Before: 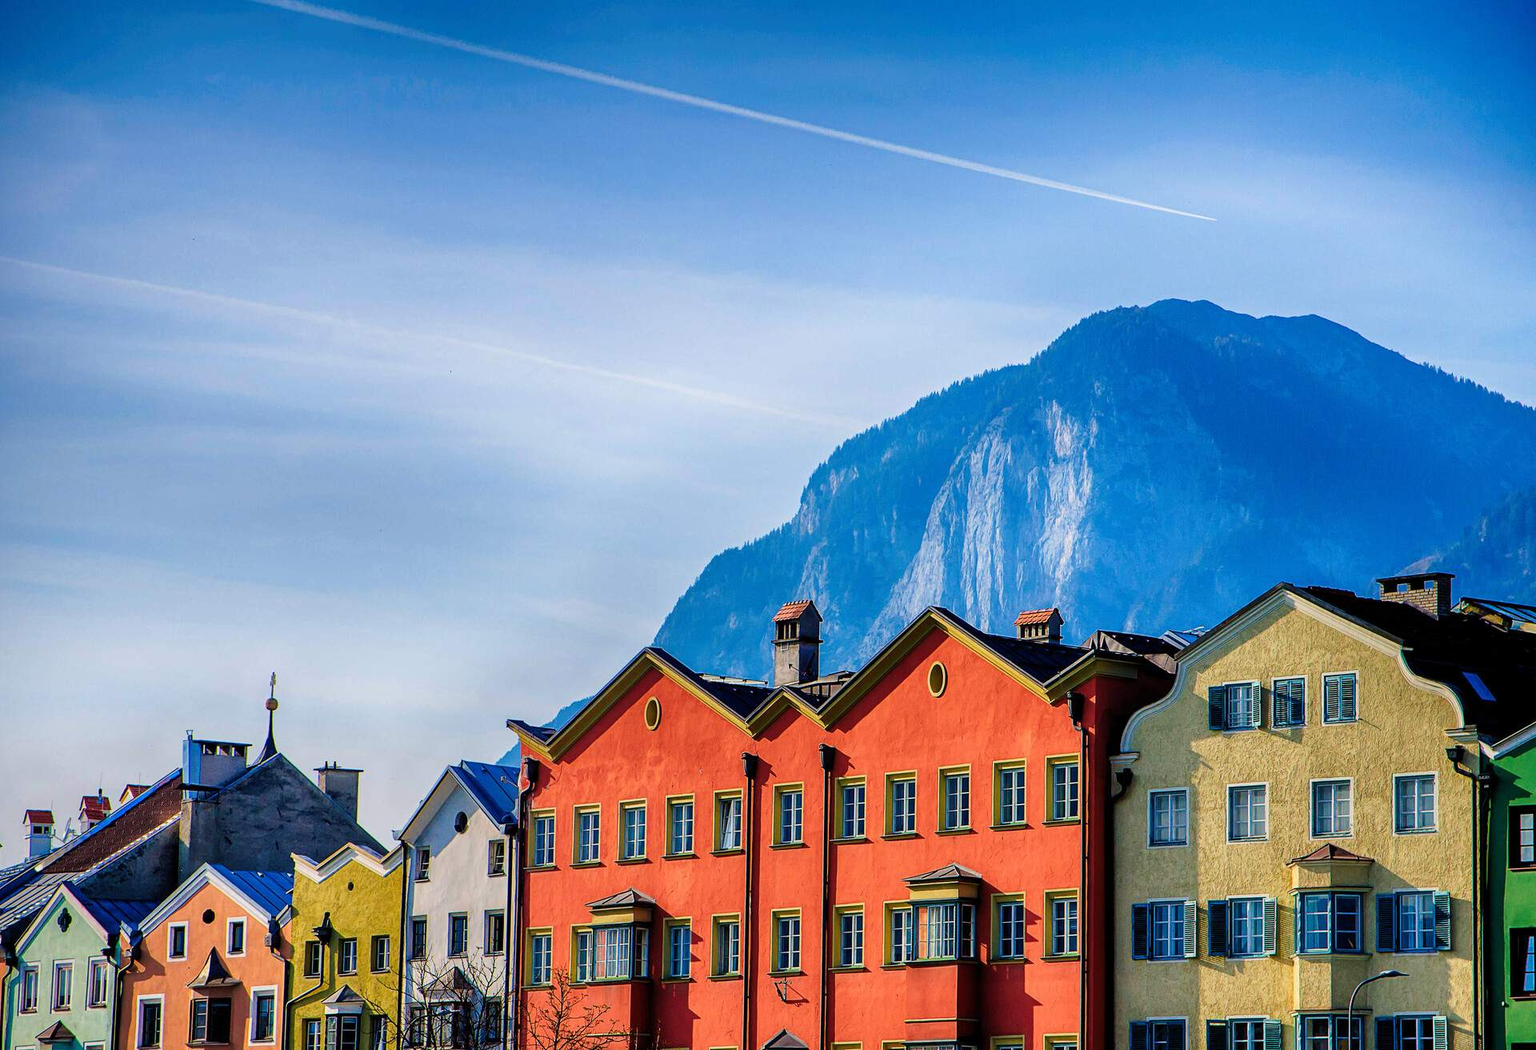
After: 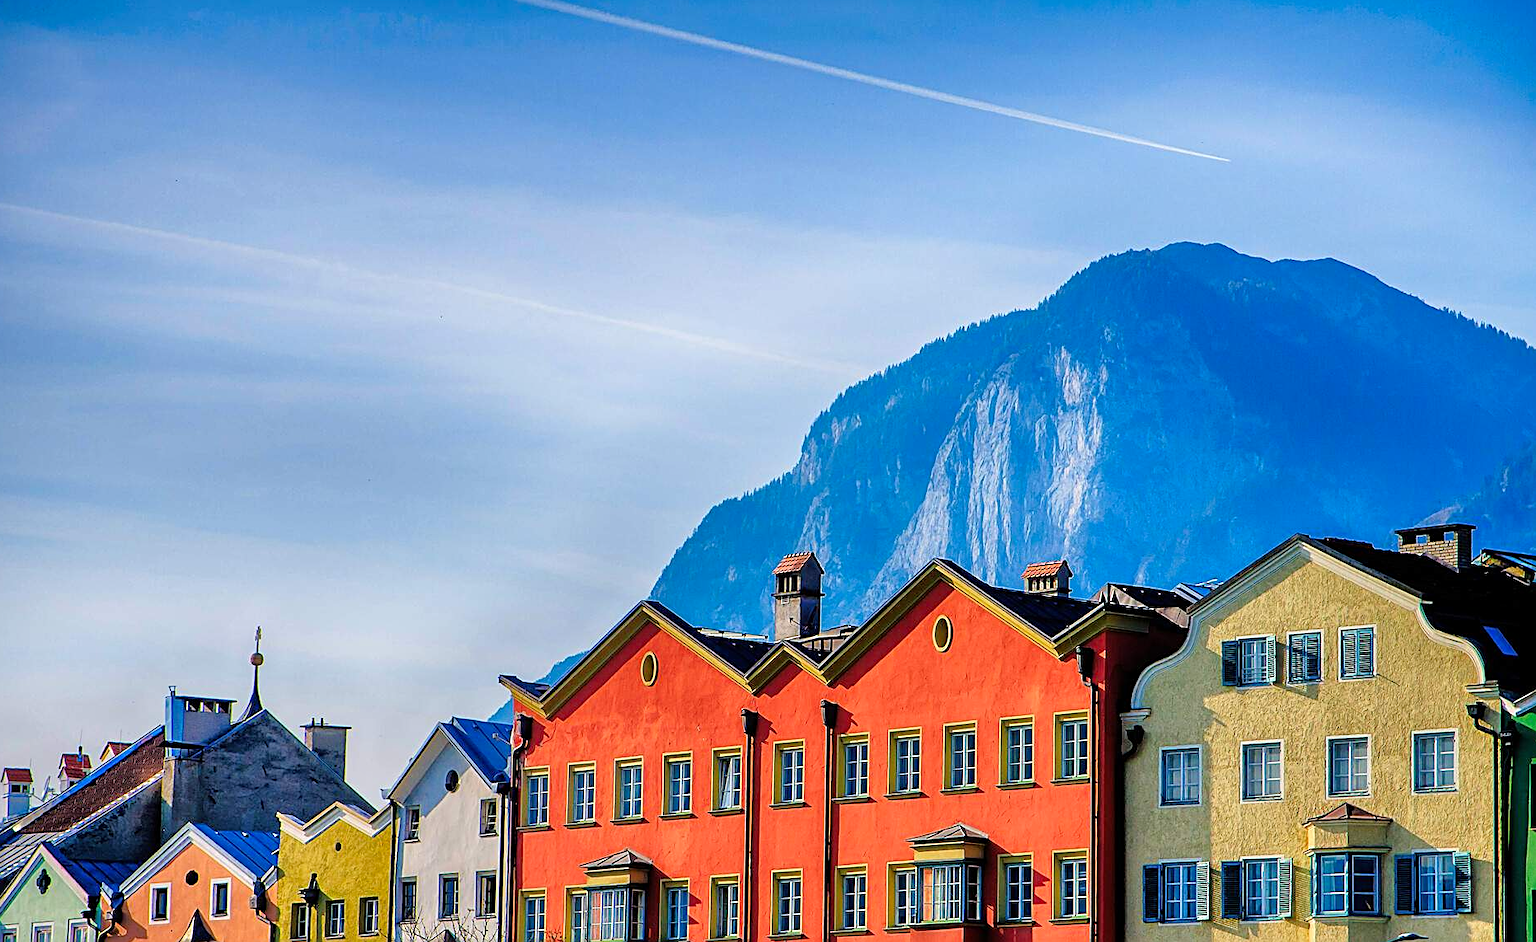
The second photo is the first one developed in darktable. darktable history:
sharpen: on, module defaults
crop: left 1.507%, top 6.147%, right 1.379%, bottom 6.637%
vibrance: on, module defaults
tone equalizer: -8 EV 0.001 EV, -7 EV -0.004 EV, -6 EV 0.009 EV, -5 EV 0.032 EV, -4 EV 0.276 EV, -3 EV 0.644 EV, -2 EV 0.584 EV, -1 EV 0.187 EV, +0 EV 0.024 EV
